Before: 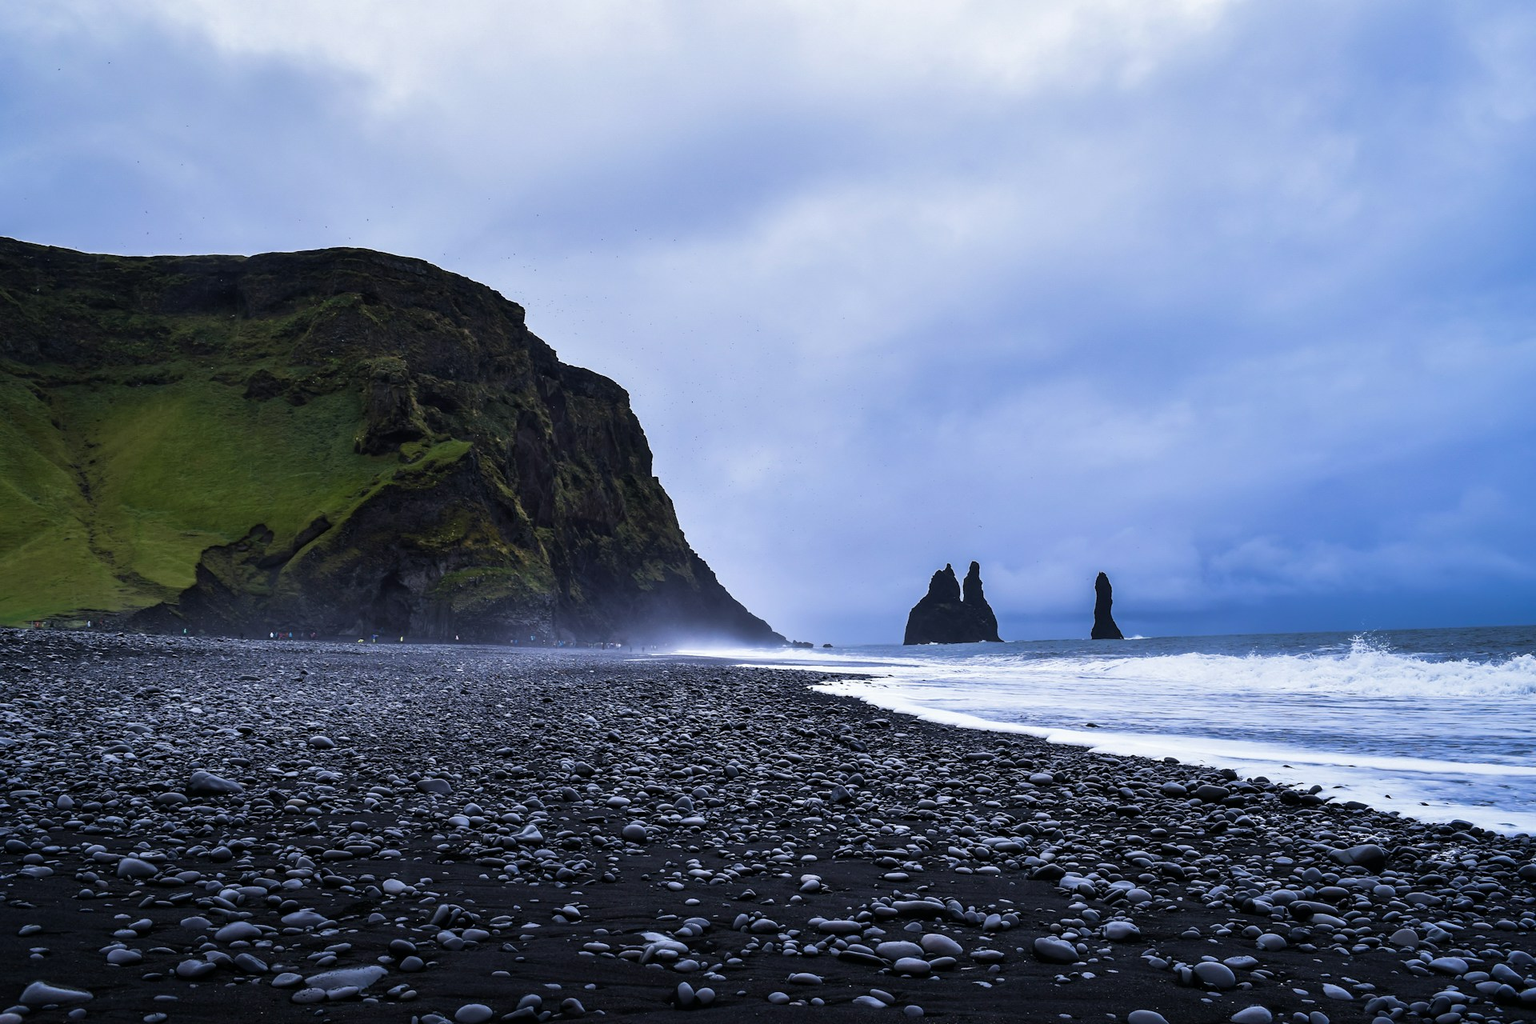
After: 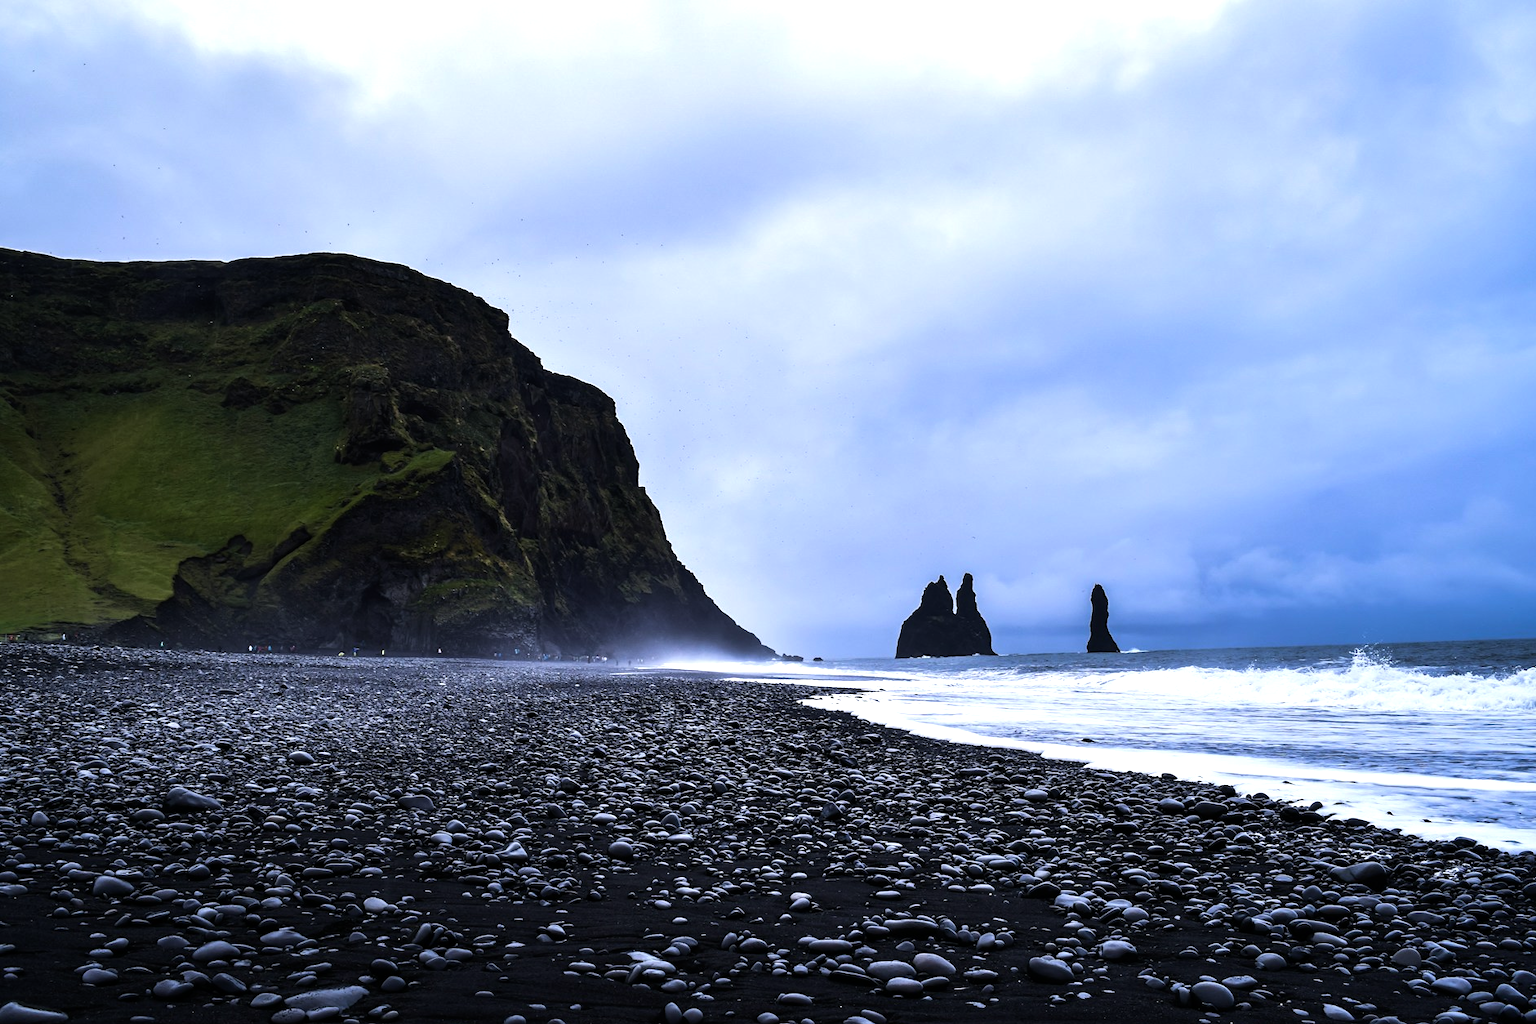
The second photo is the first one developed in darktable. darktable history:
crop: left 1.743%, right 0.268%, bottom 2.011%
exposure: exposure -0.151 EV, compensate highlight preservation false
tone equalizer: -8 EV -0.75 EV, -7 EV -0.7 EV, -6 EV -0.6 EV, -5 EV -0.4 EV, -3 EV 0.4 EV, -2 EV 0.6 EV, -1 EV 0.7 EV, +0 EV 0.75 EV, edges refinement/feathering 500, mask exposure compensation -1.57 EV, preserve details no
